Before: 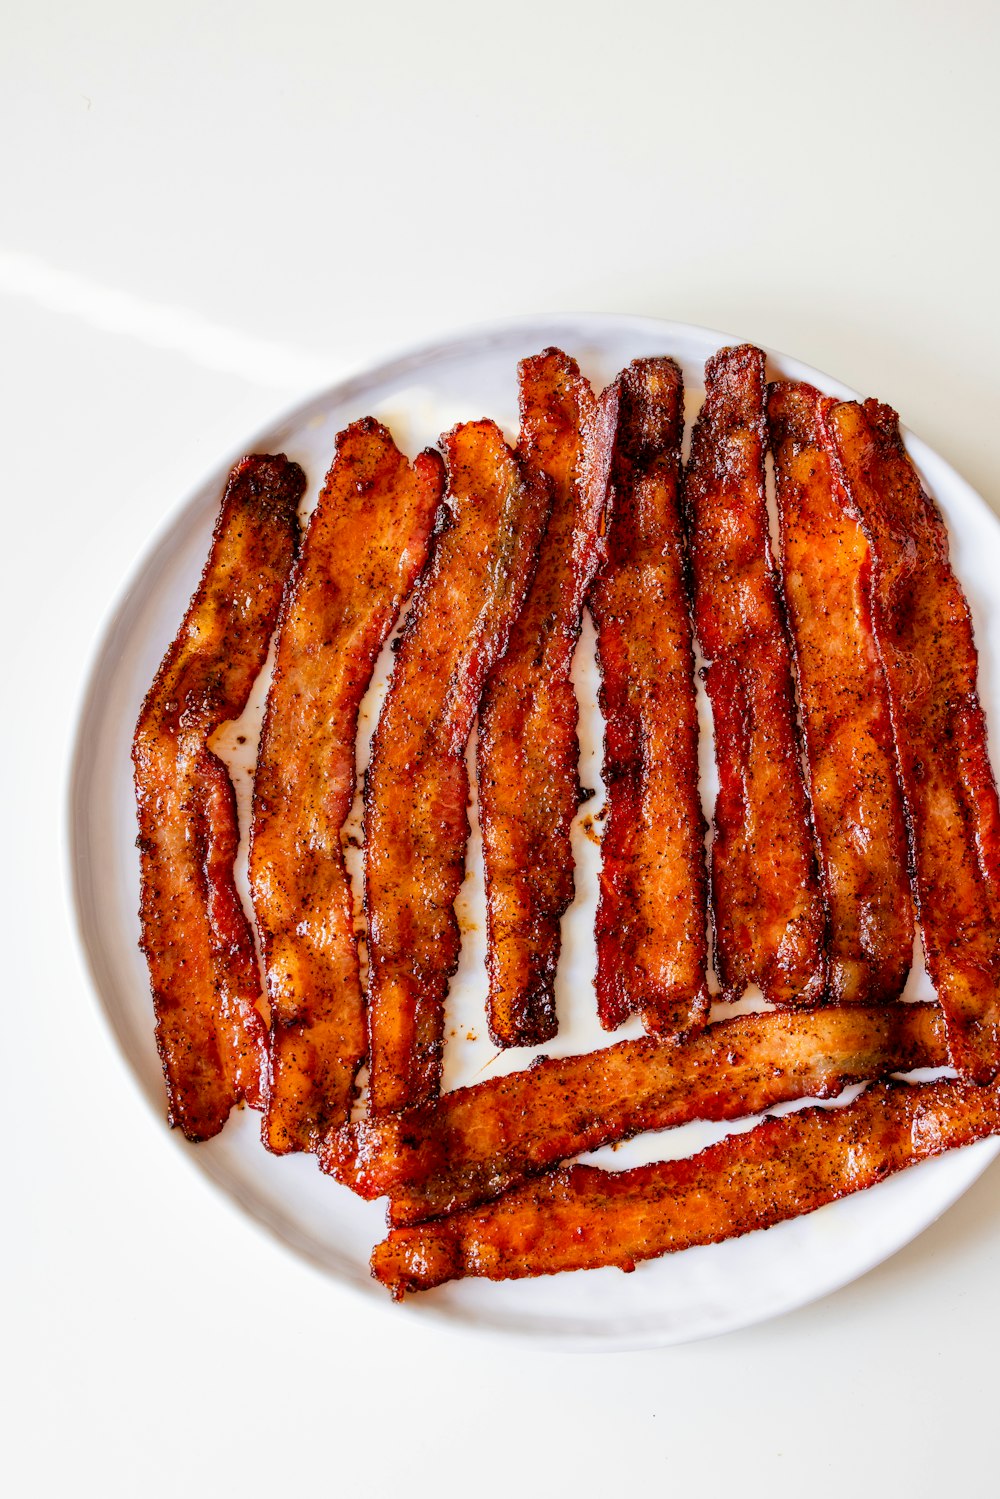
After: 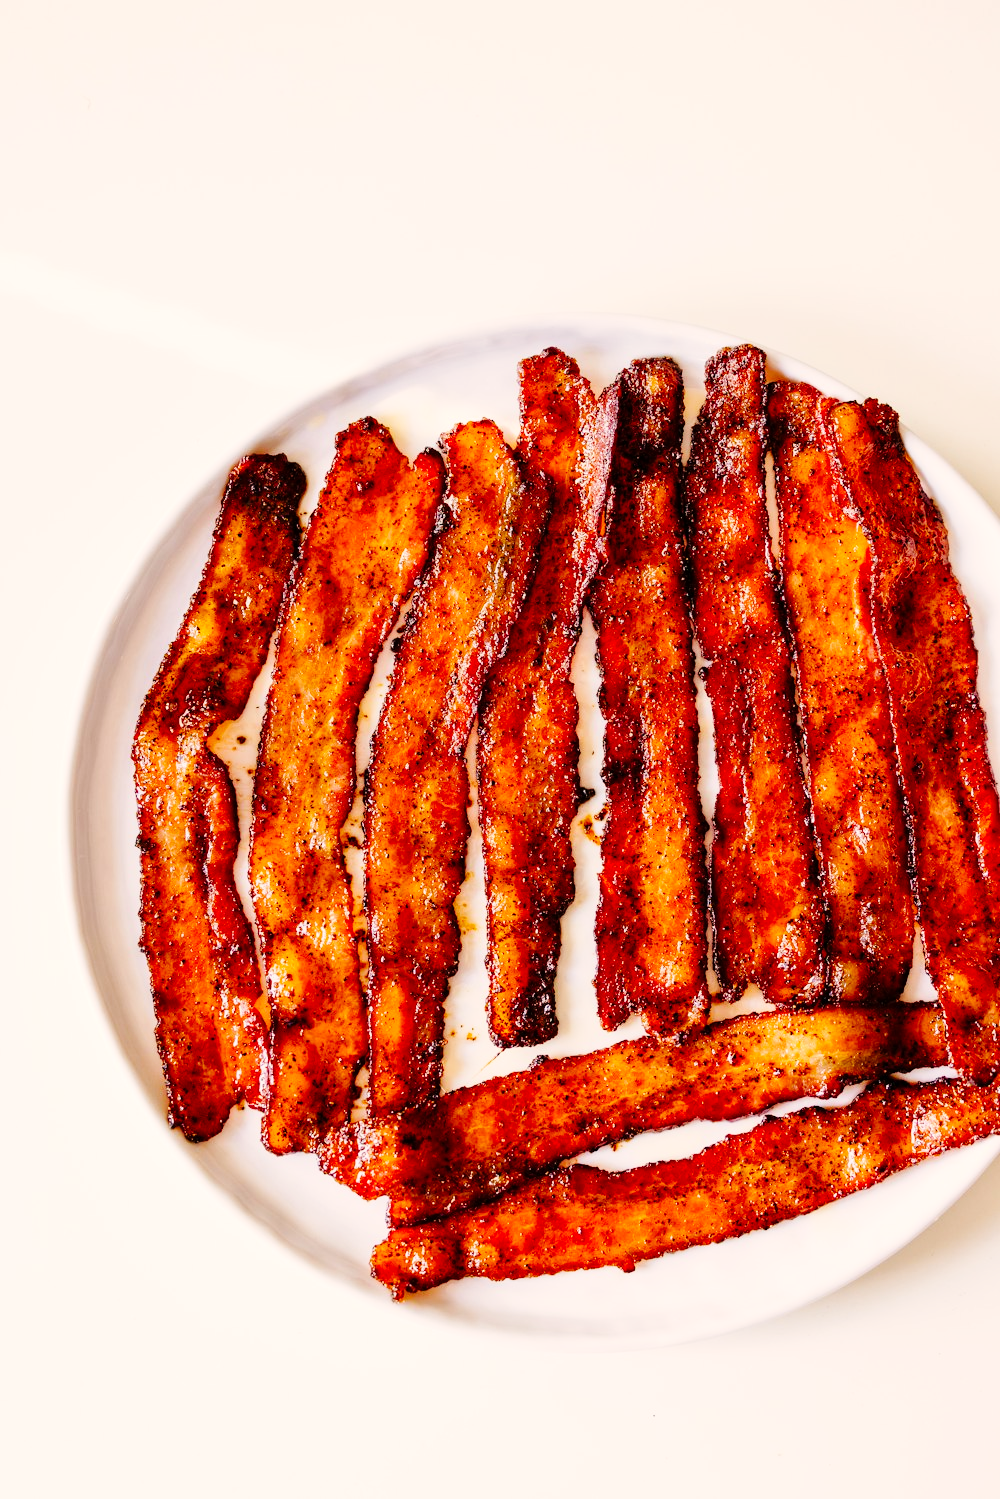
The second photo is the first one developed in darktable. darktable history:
base curve: curves: ch0 [(0, 0) (0.036, 0.025) (0.121, 0.166) (0.206, 0.329) (0.605, 0.79) (1, 1)], preserve colors none
color correction: highlights a* 3.8, highlights b* 5.13
